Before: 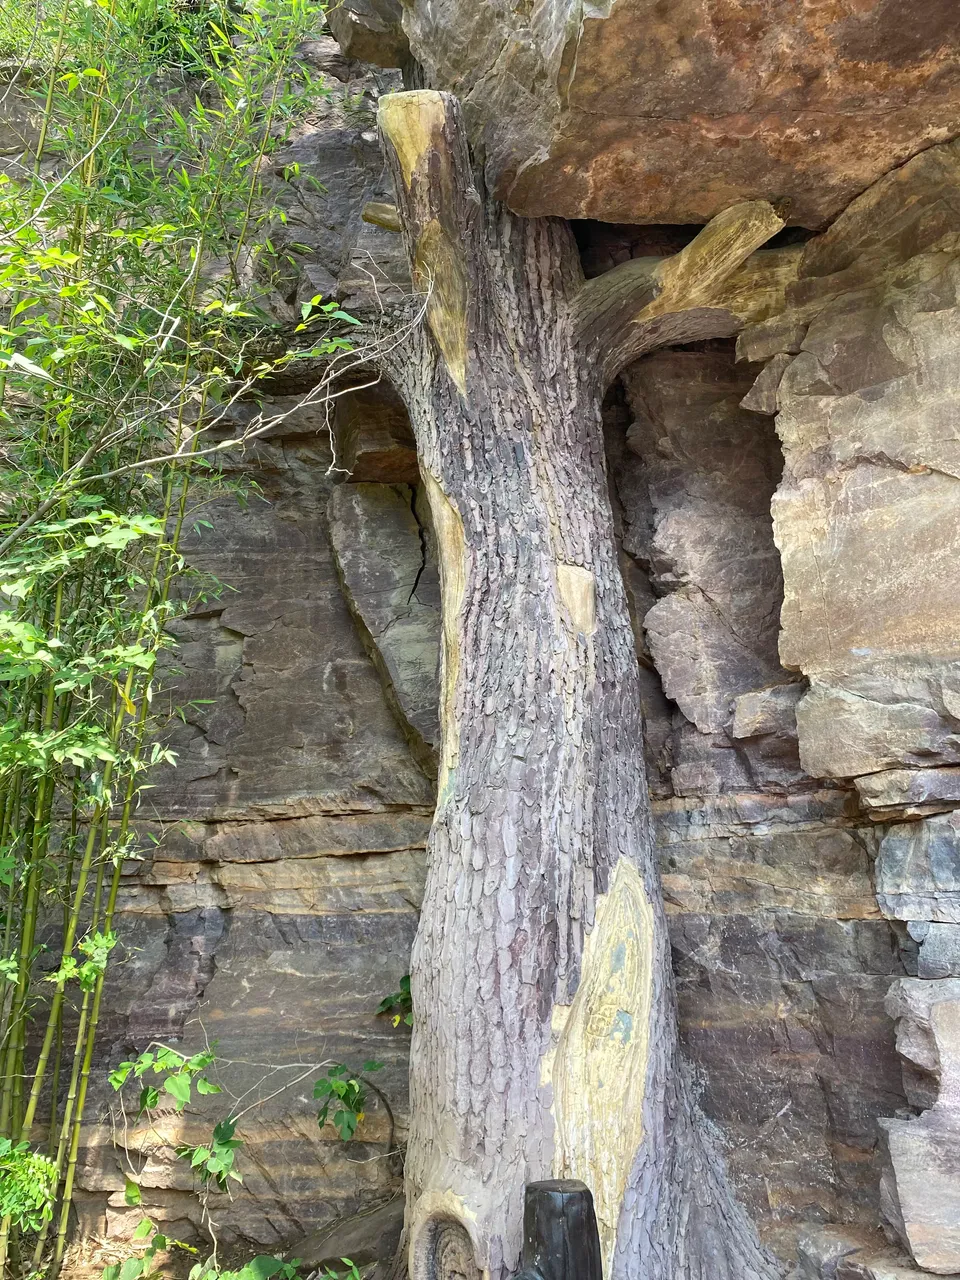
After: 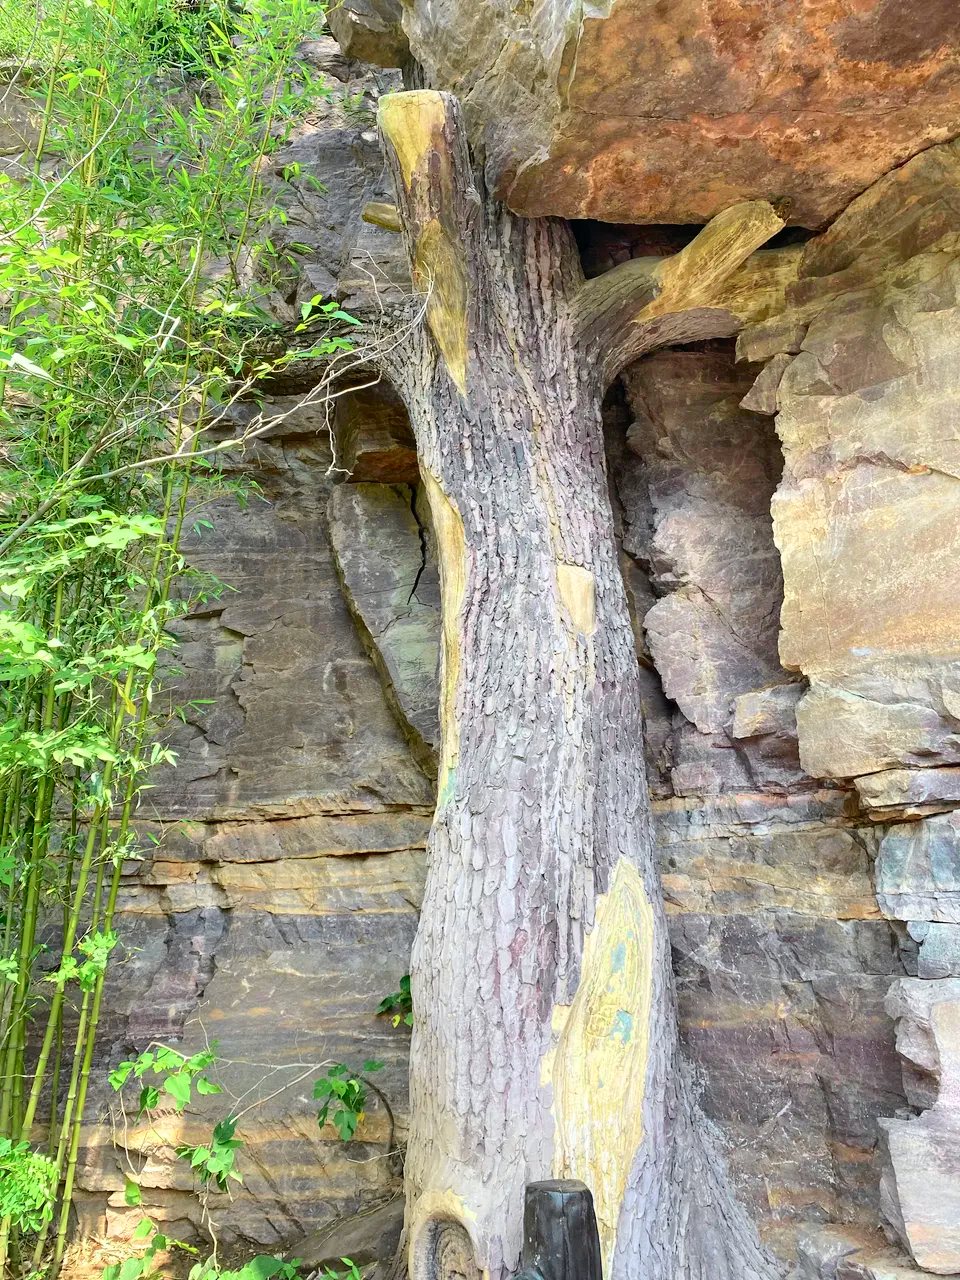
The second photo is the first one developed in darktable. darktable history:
tone curve: curves: ch0 [(0, 0) (0.051, 0.047) (0.102, 0.099) (0.228, 0.275) (0.432, 0.535) (0.695, 0.778) (0.908, 0.946) (1, 1)]; ch1 [(0, 0) (0.339, 0.298) (0.402, 0.363) (0.453, 0.421) (0.483, 0.469) (0.494, 0.493) (0.504, 0.501) (0.527, 0.538) (0.563, 0.595) (0.597, 0.632) (1, 1)]; ch2 [(0, 0) (0.48, 0.48) (0.504, 0.5) (0.539, 0.554) (0.59, 0.63) (0.642, 0.684) (0.824, 0.815) (1, 1)], color space Lab, independent channels, preserve colors none
